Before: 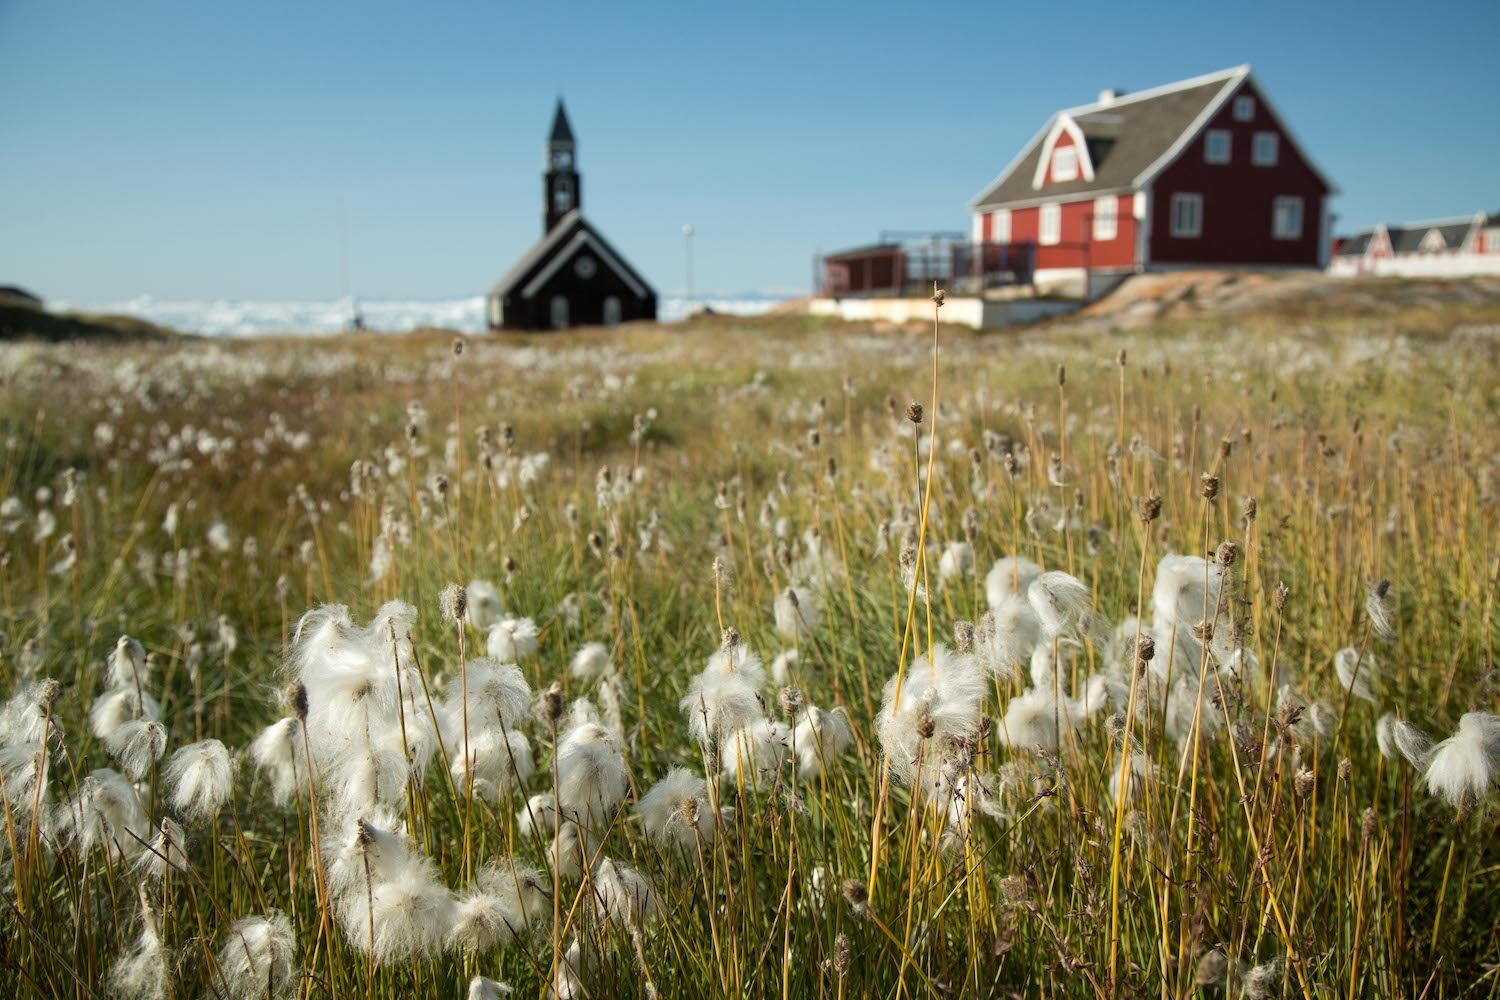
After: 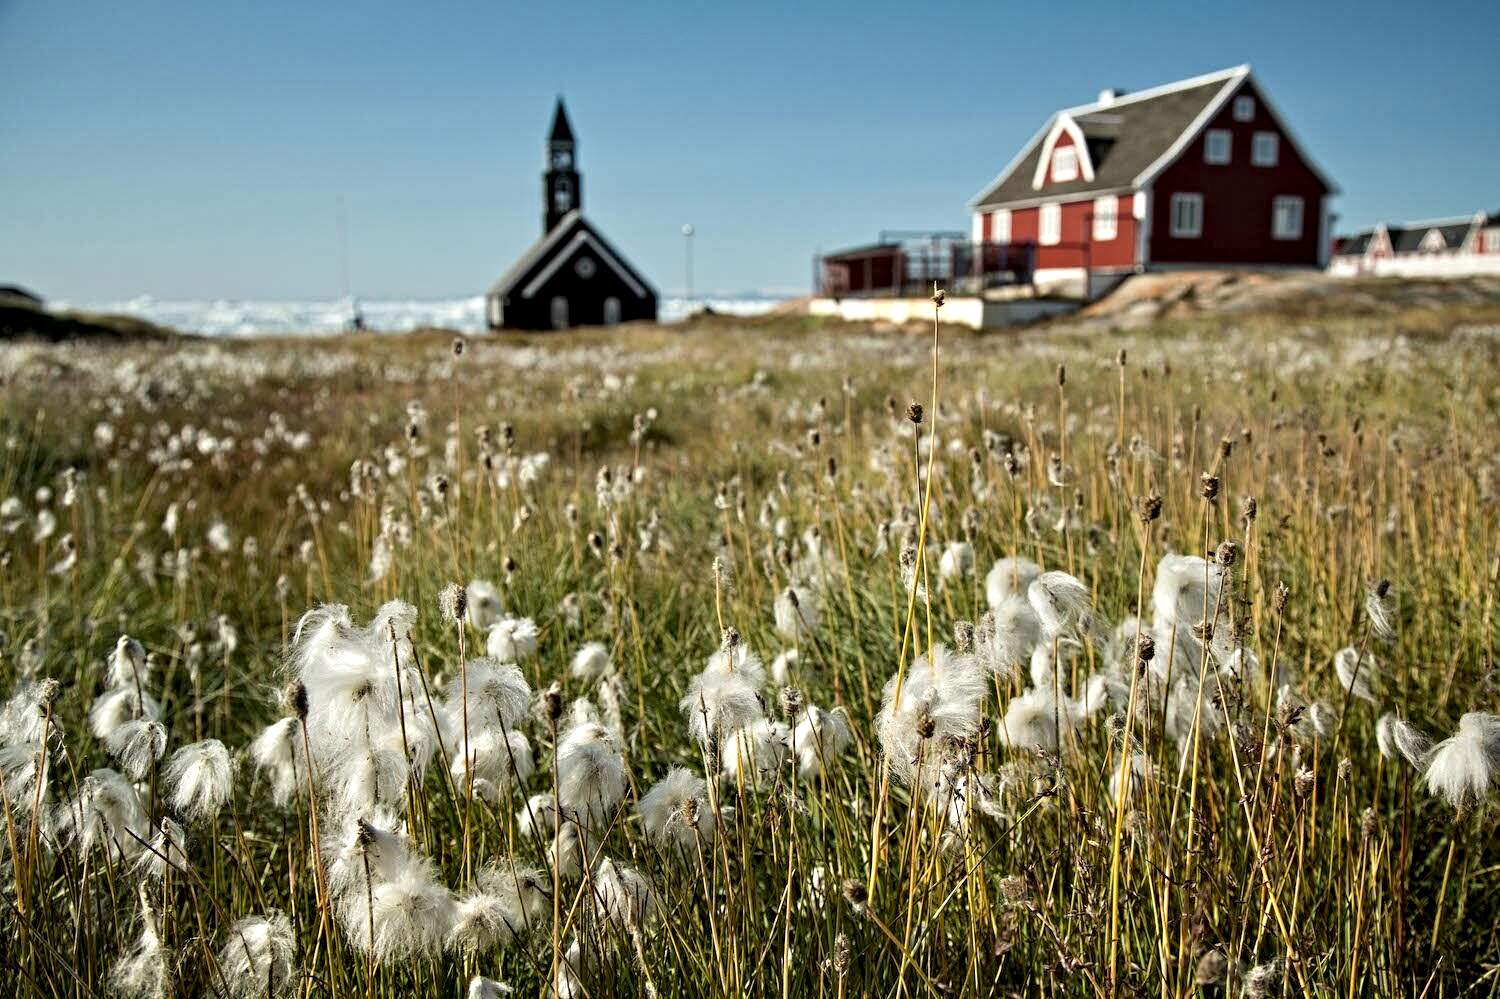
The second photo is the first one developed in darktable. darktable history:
exposure: black level correction 0.001, exposure -0.122 EV, compensate highlight preservation false
contrast equalizer: octaves 7, y [[0.5, 0.542, 0.583, 0.625, 0.667, 0.708], [0.5 ×6], [0.5 ×6], [0 ×6], [0 ×6]]
crop: bottom 0.057%
